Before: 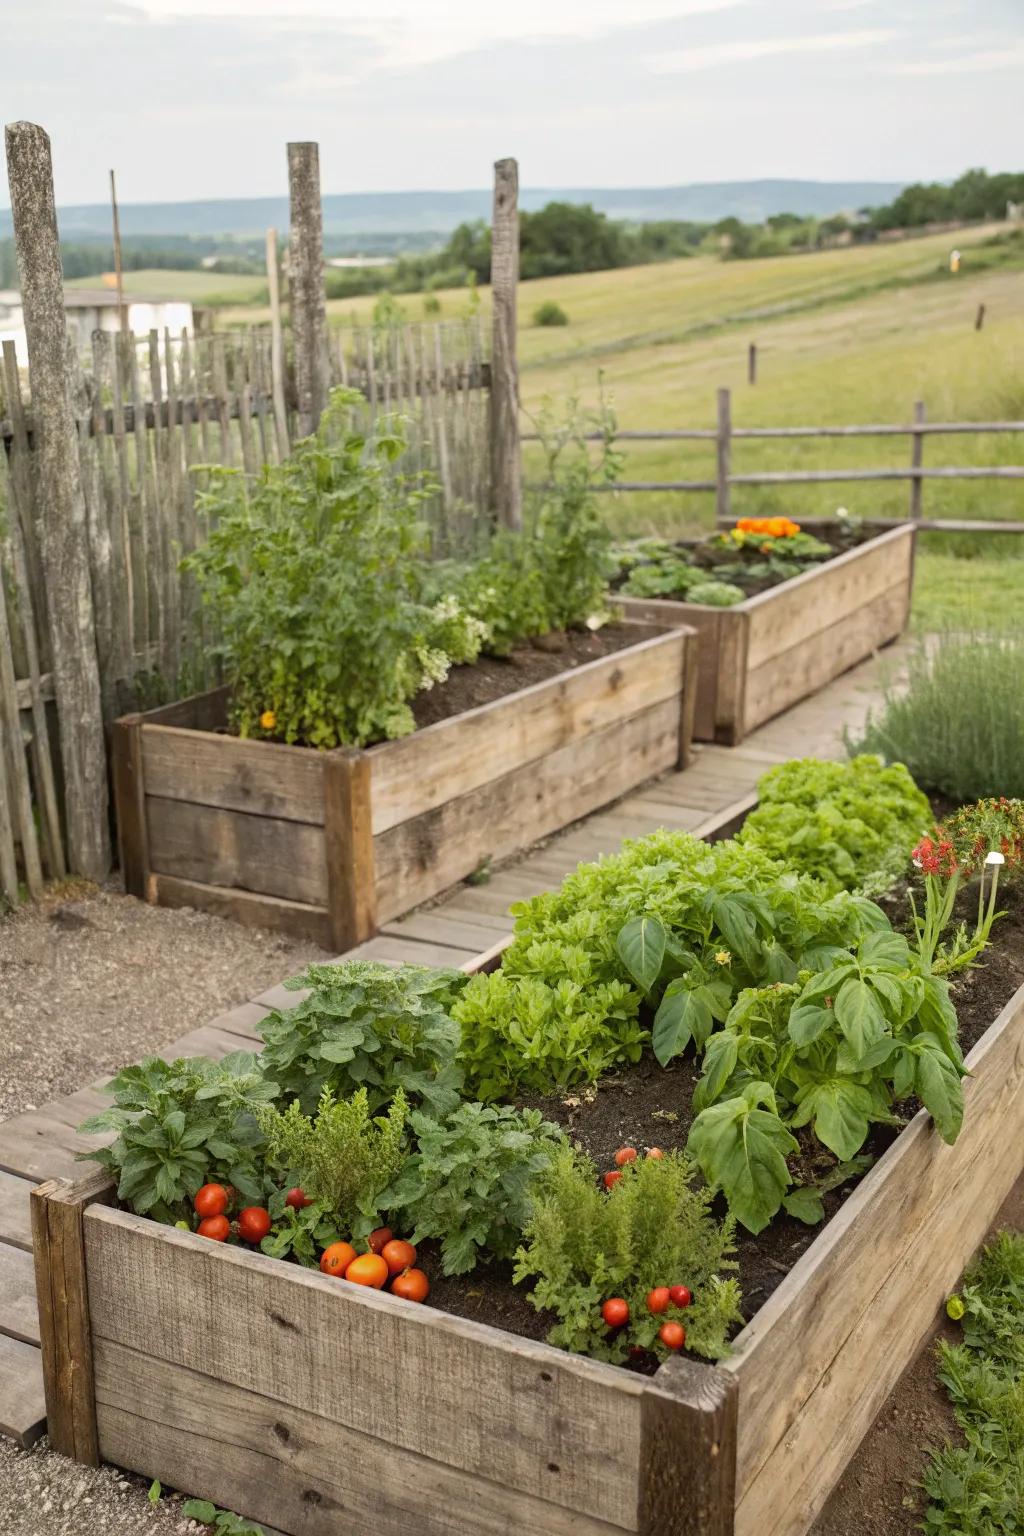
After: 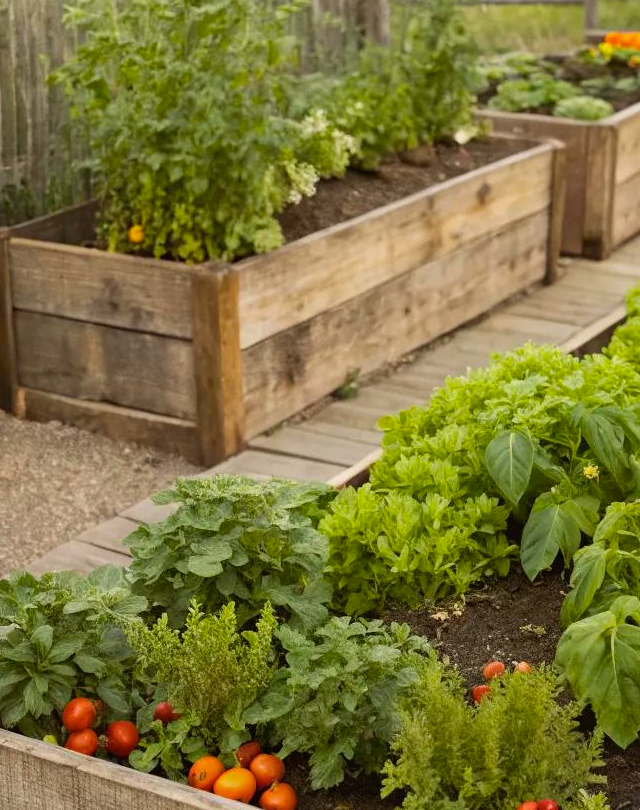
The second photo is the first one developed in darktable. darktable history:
color balance rgb: power › chroma 0.699%, power › hue 60°, perceptual saturation grading › global saturation 0.457%, global vibrance 27.597%
crop: left 12.966%, top 31.65%, right 24.48%, bottom 15.57%
